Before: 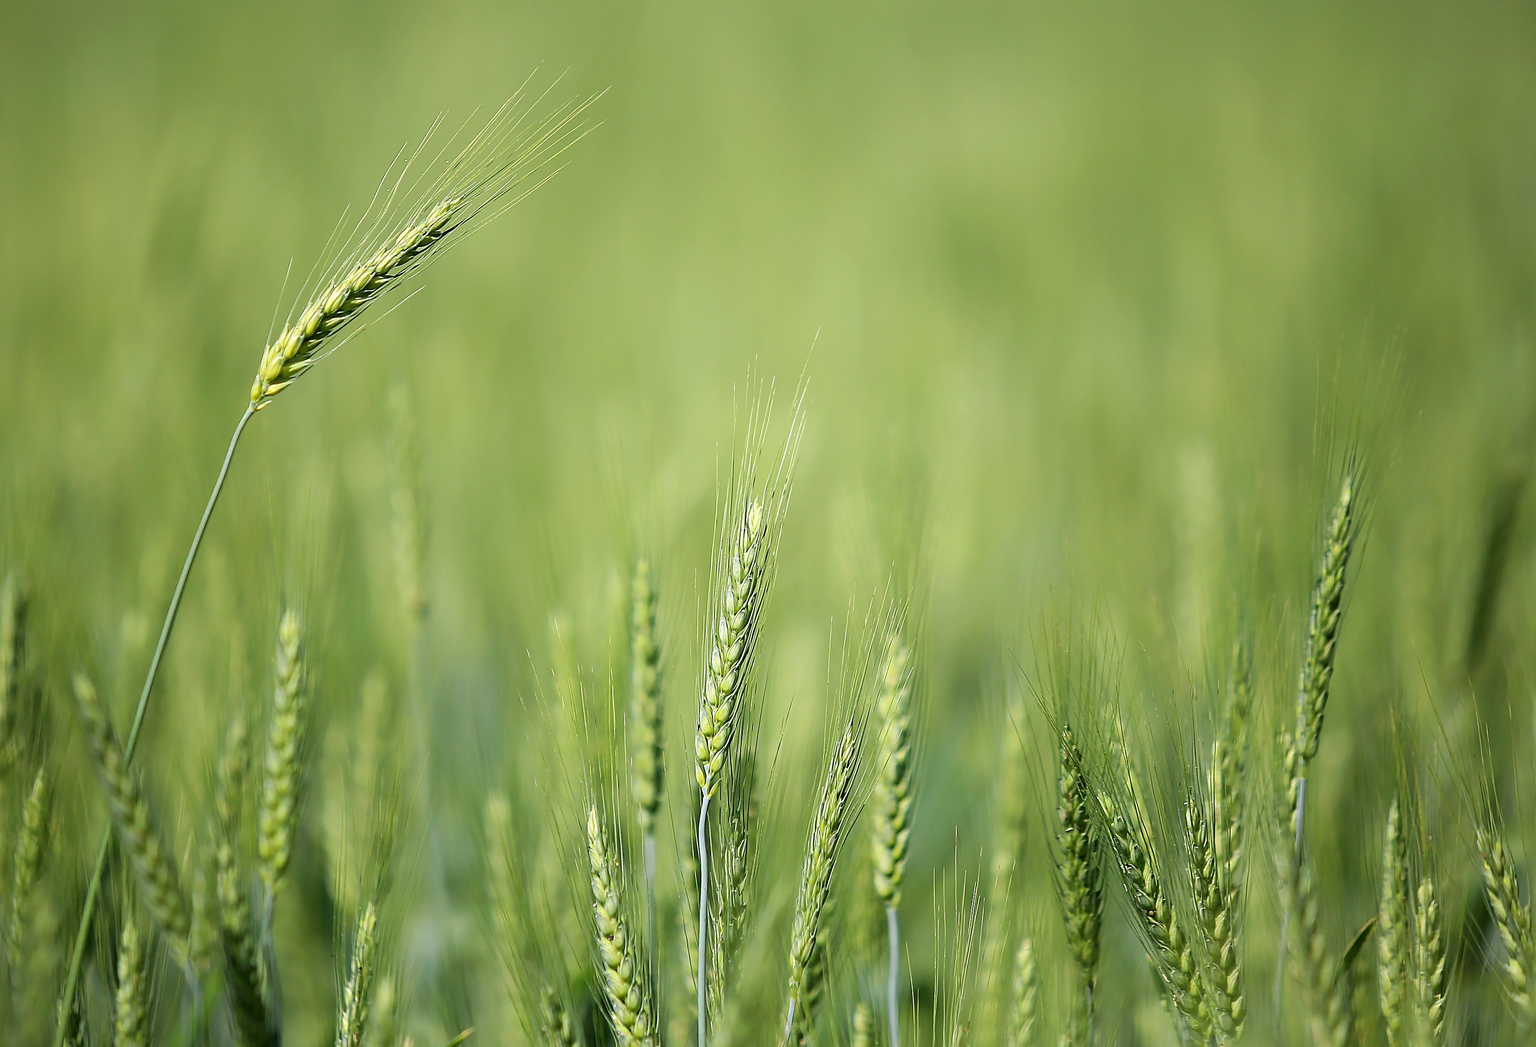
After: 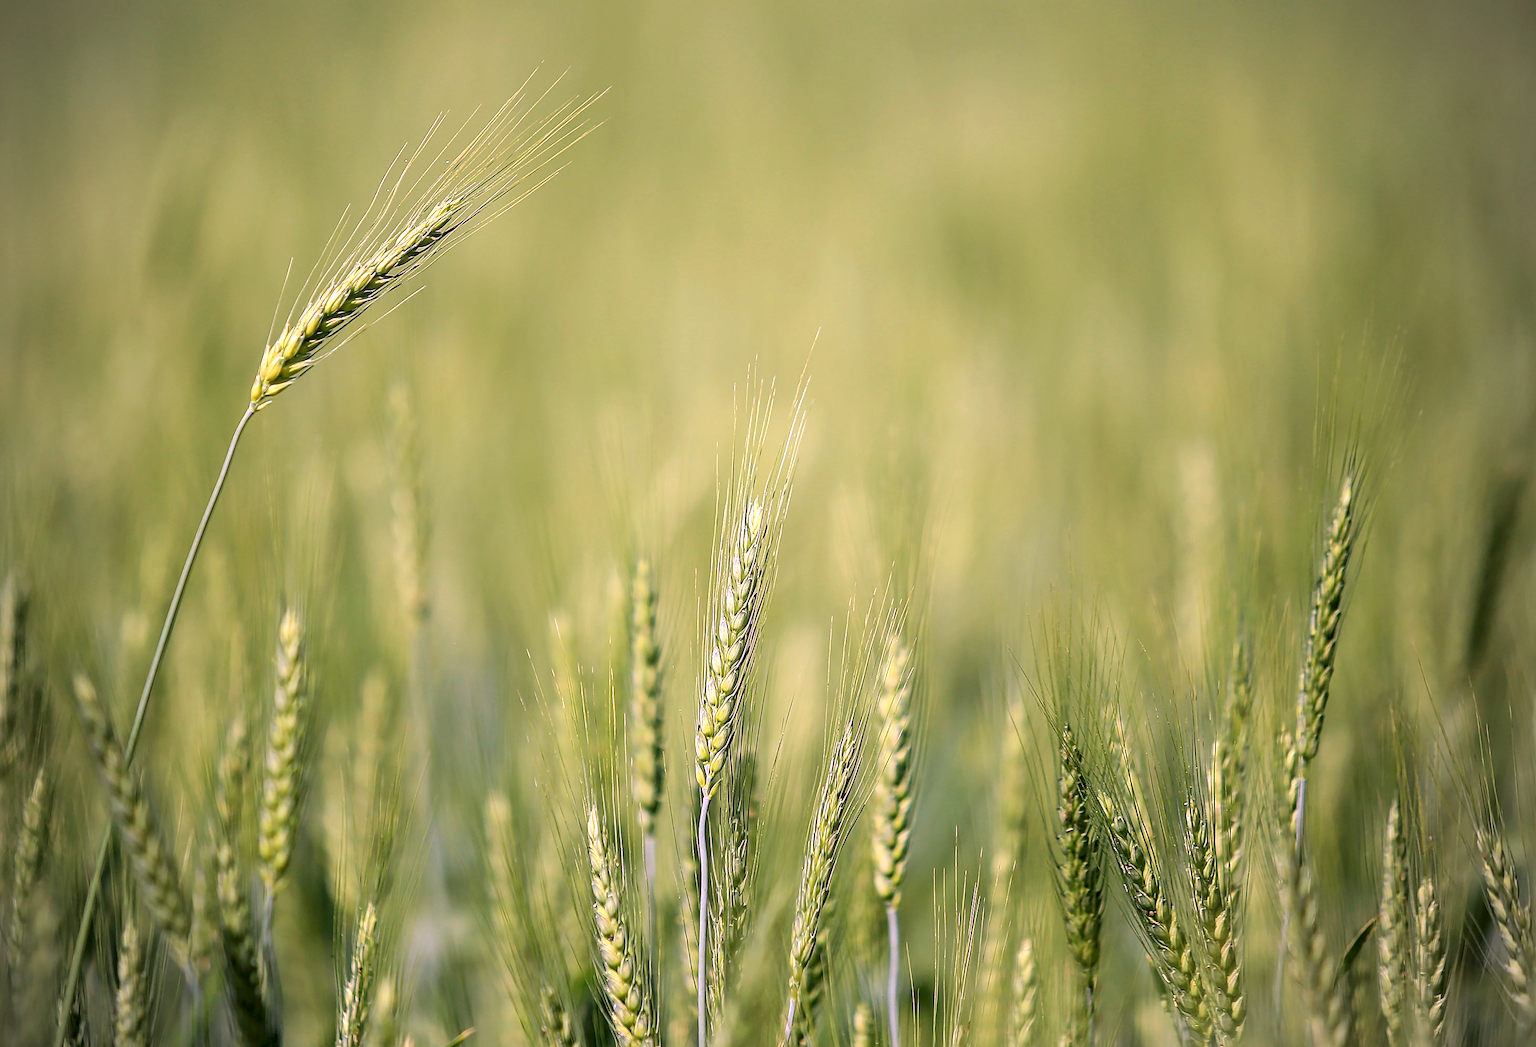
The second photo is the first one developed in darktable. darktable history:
local contrast: on, module defaults
vignetting: fall-off radius 60.92%
white balance: red 1.188, blue 1.11
